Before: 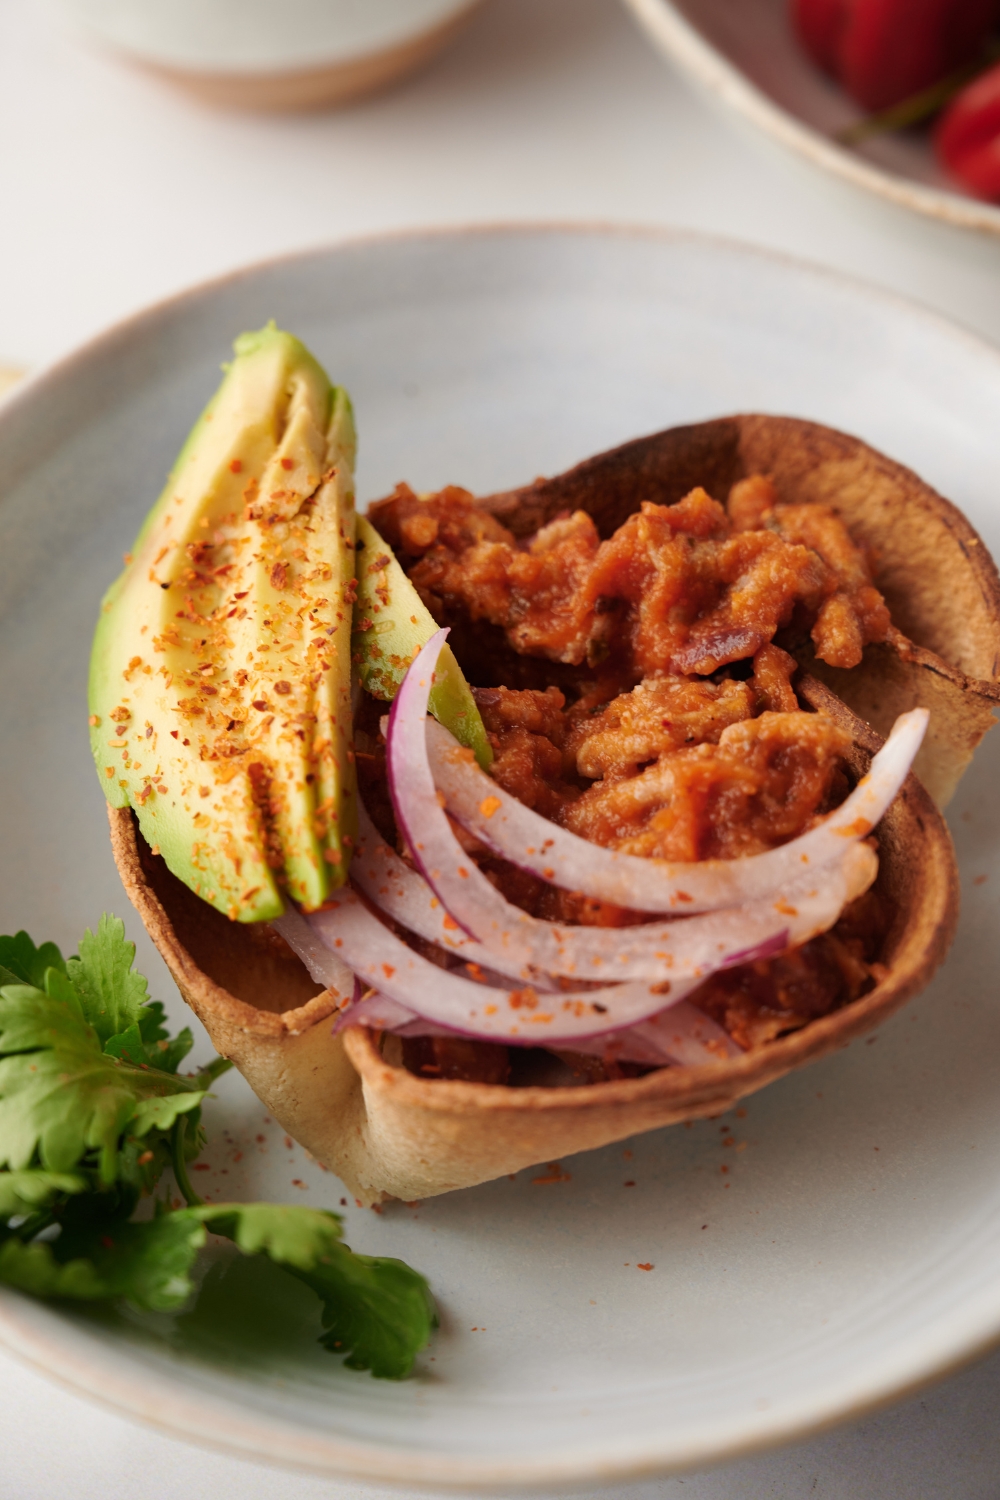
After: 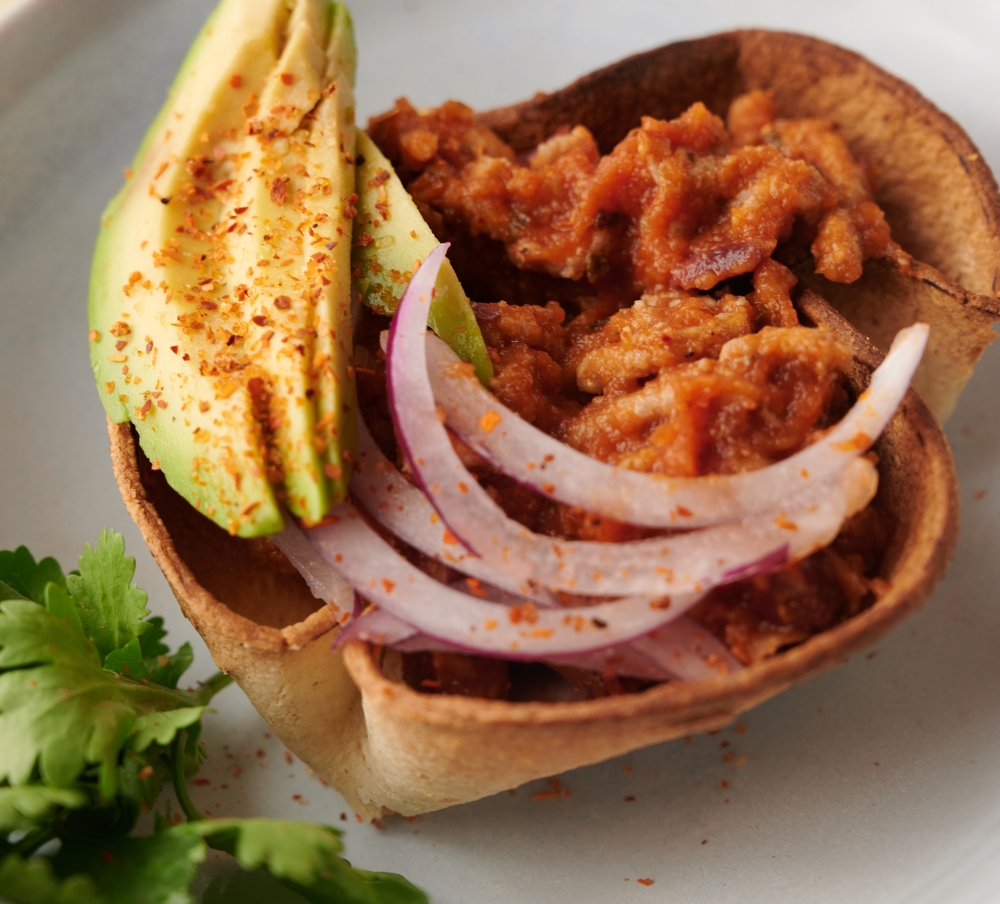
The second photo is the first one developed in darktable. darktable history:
crop and rotate: top 25.705%, bottom 14.007%
